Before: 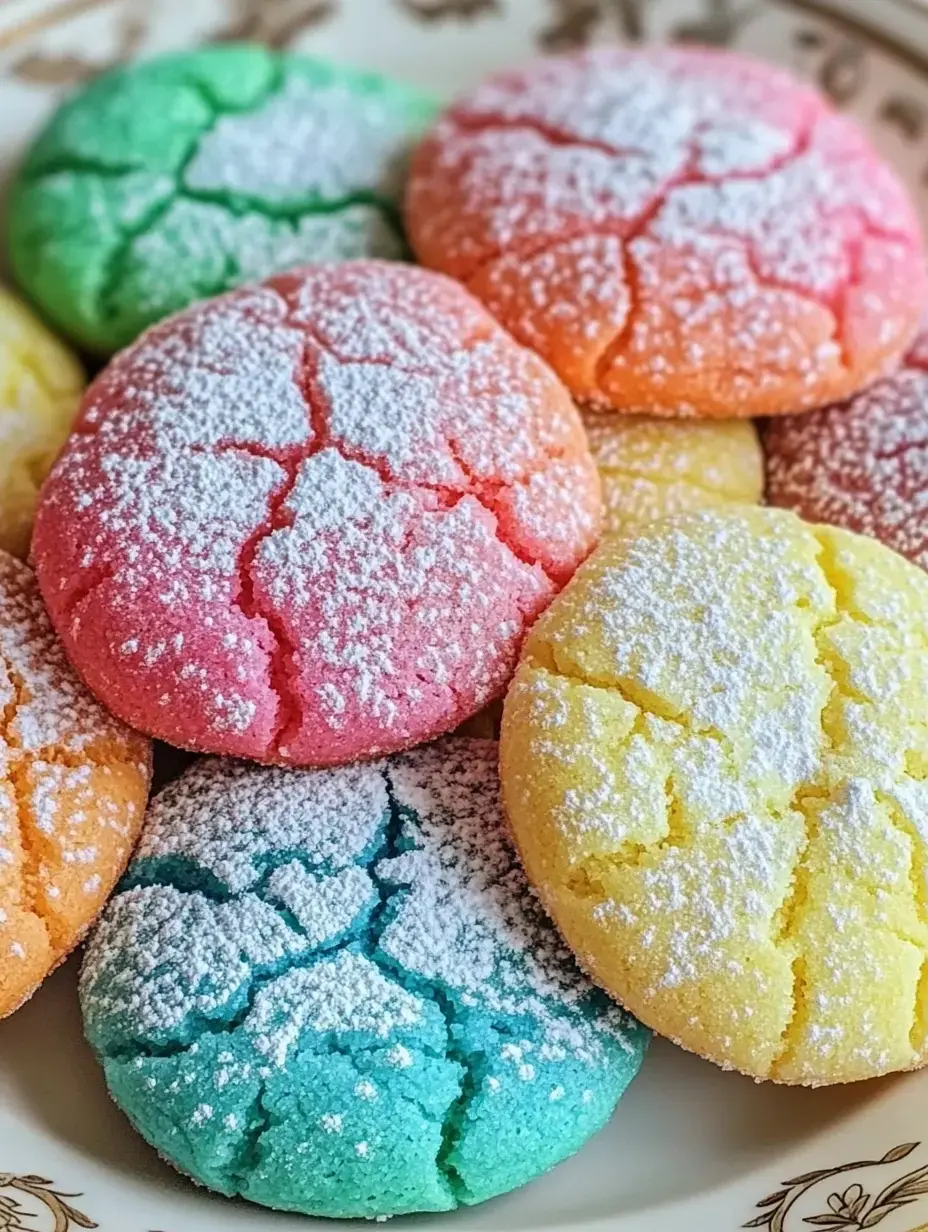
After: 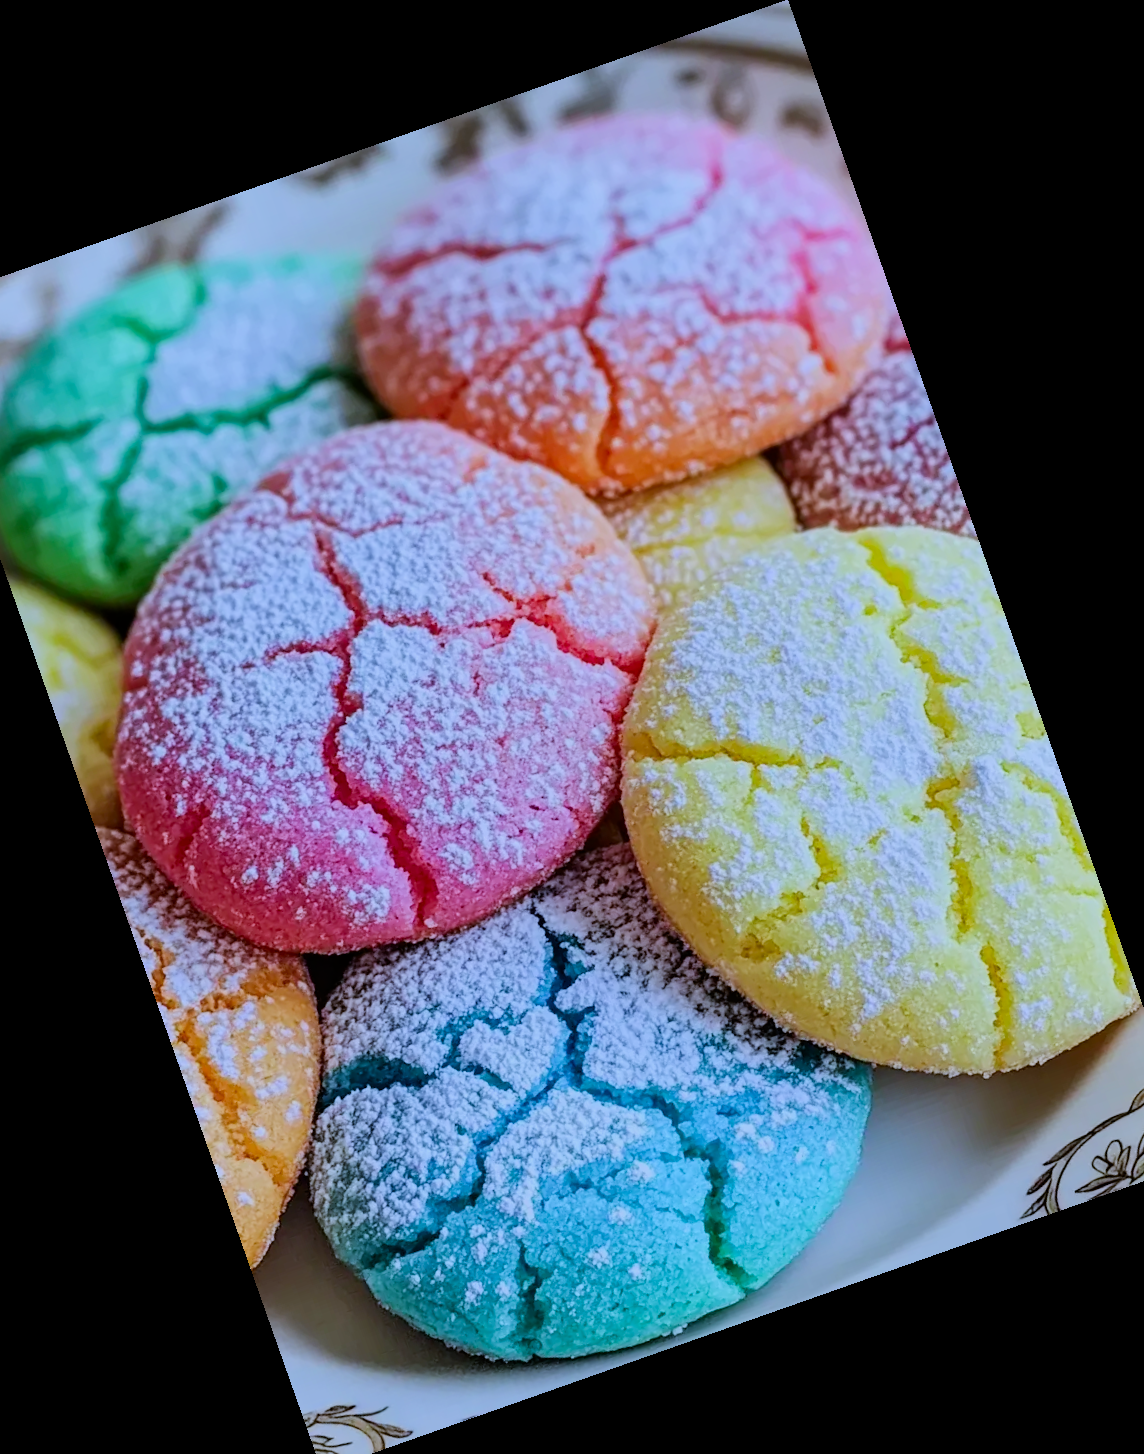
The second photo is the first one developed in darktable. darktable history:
white balance: red 0.871, blue 1.249
contrast brightness saturation: contrast 0.08, saturation 0.2
filmic rgb: black relative exposure -7.65 EV, white relative exposure 4.56 EV, hardness 3.61
crop and rotate: angle 19.43°, left 6.812%, right 4.125%, bottom 1.087%
